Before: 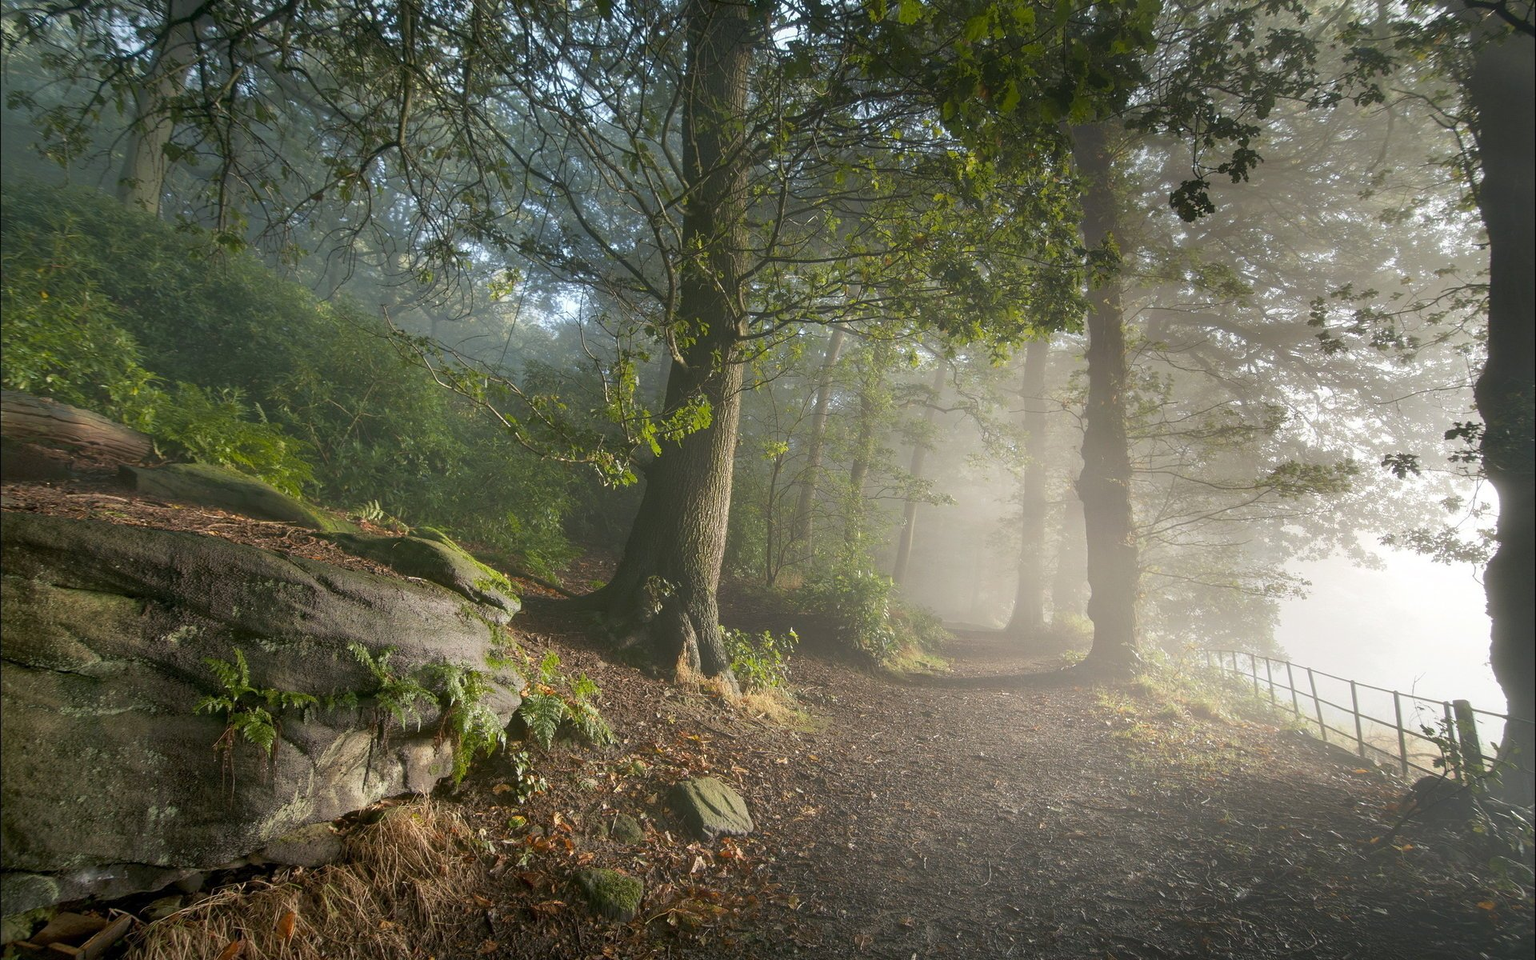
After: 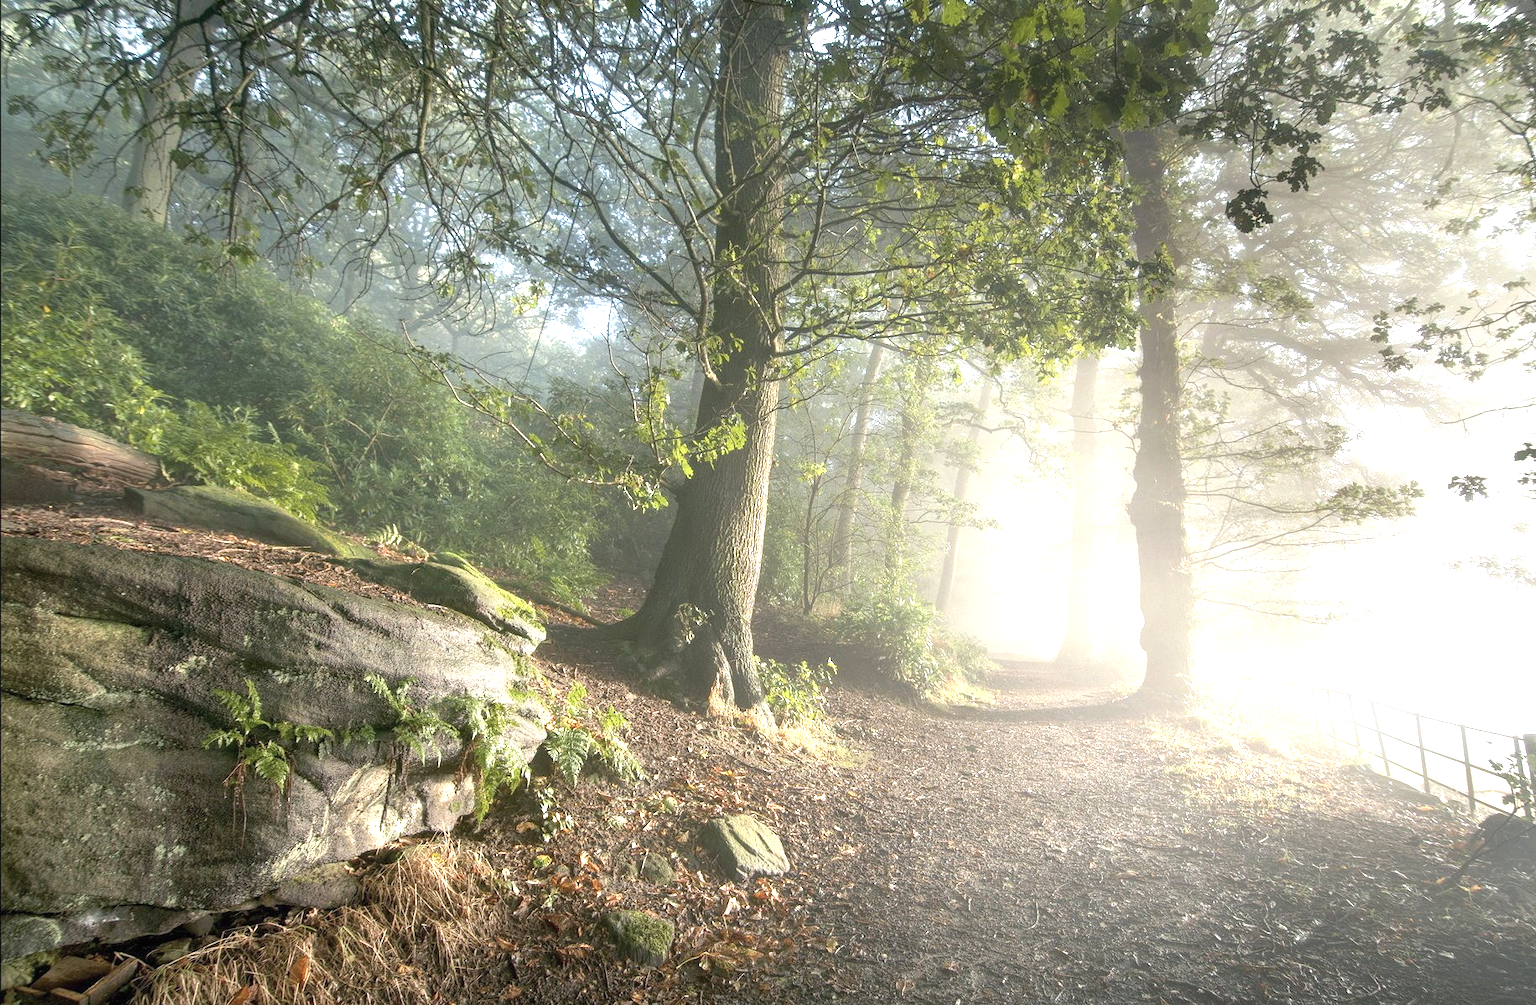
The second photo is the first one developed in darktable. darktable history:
local contrast: detail 109%
crop: right 4.556%, bottom 0.018%
exposure: black level correction 0, exposure 1.445 EV, compensate highlight preservation false
contrast brightness saturation: contrast 0.057, brightness -0.012, saturation -0.239
